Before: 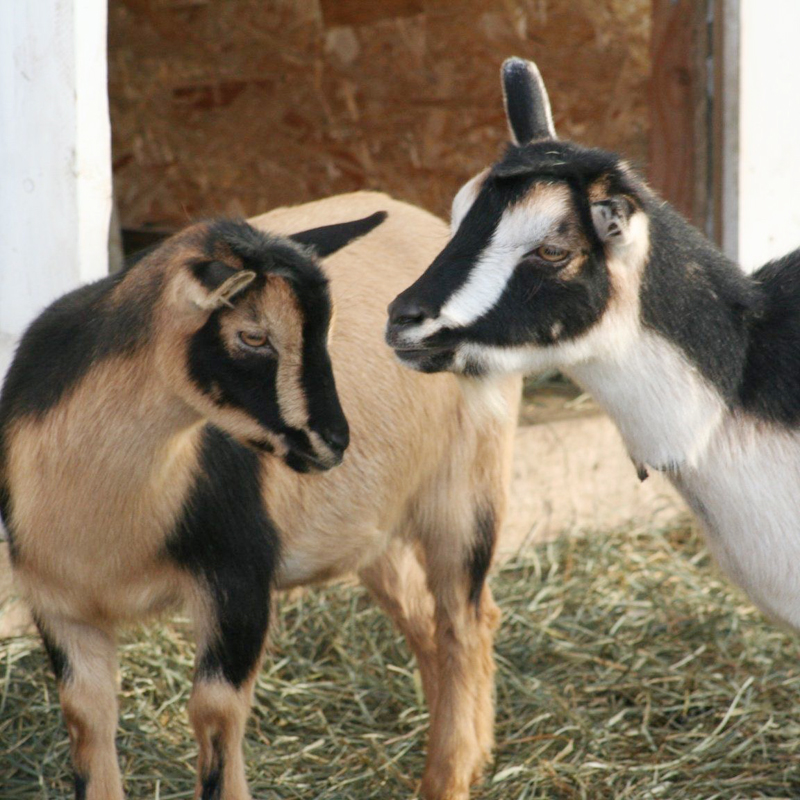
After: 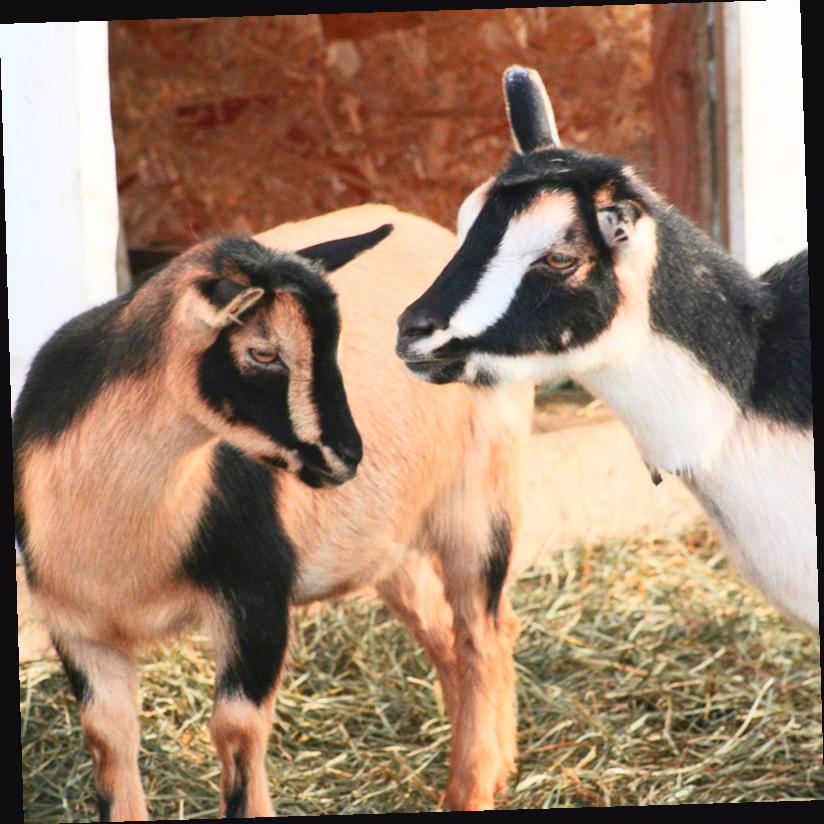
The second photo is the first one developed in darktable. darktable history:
rotate and perspective: rotation -1.75°, automatic cropping off
color zones: curves: ch1 [(0, 0.469) (0.072, 0.457) (0.243, 0.494) (0.429, 0.5) (0.571, 0.5) (0.714, 0.5) (0.857, 0.5) (1, 0.469)]; ch2 [(0, 0.499) (0.143, 0.467) (0.242, 0.436) (0.429, 0.493) (0.571, 0.5) (0.714, 0.5) (0.857, 0.5) (1, 0.499)]
tone curve: curves: ch0 [(0, 0.036) (0.119, 0.115) (0.461, 0.479) (0.715, 0.767) (0.817, 0.865) (1, 0.998)]; ch1 [(0, 0) (0.377, 0.416) (0.44, 0.461) (0.487, 0.49) (0.514, 0.525) (0.538, 0.561) (0.67, 0.713) (1, 1)]; ch2 [(0, 0) (0.38, 0.405) (0.463, 0.445) (0.492, 0.486) (0.529, 0.533) (0.578, 0.59) (0.653, 0.698) (1, 1)], color space Lab, independent channels, preserve colors none
exposure: black level correction 0, compensate exposure bias true, compensate highlight preservation false
contrast brightness saturation: contrast 0.2, brightness 0.16, saturation 0.22
